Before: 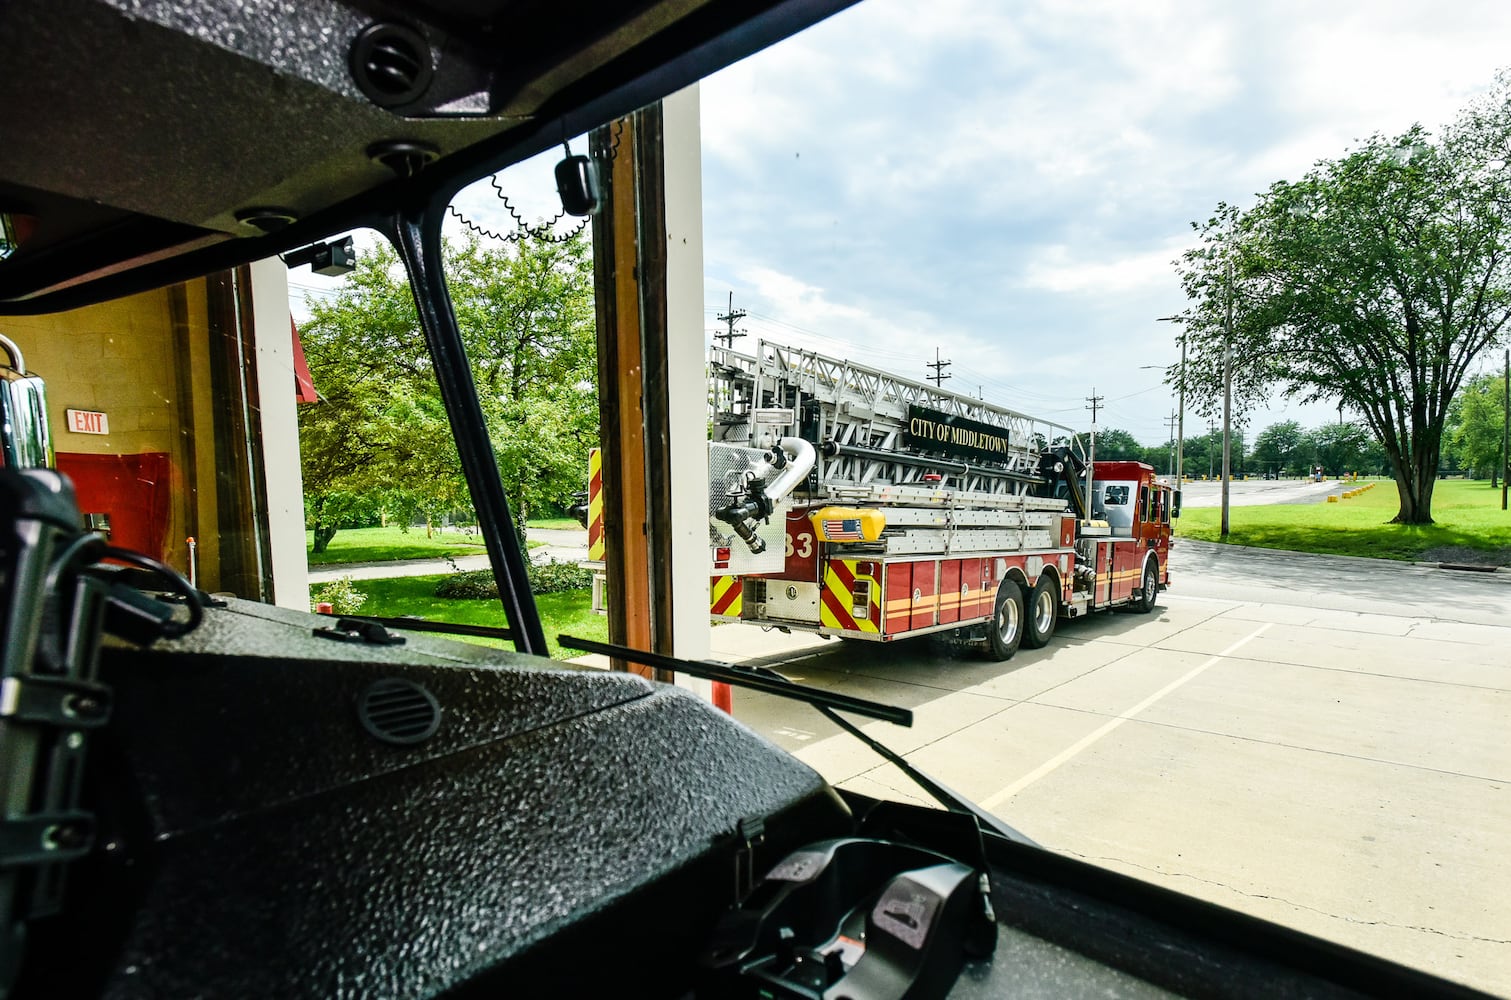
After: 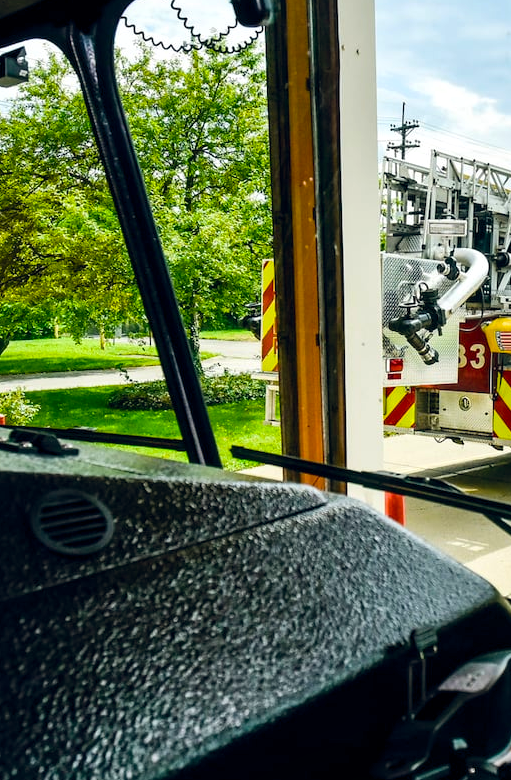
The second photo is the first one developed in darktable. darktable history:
crop and rotate: left 21.649%, top 18.96%, right 44.476%, bottom 2.984%
local contrast: mode bilateral grid, contrast 20, coarseness 50, detail 120%, midtone range 0.2
color balance rgb: global offset › chroma 0.055%, global offset › hue 253.73°, perceptual saturation grading › global saturation 36.384%
